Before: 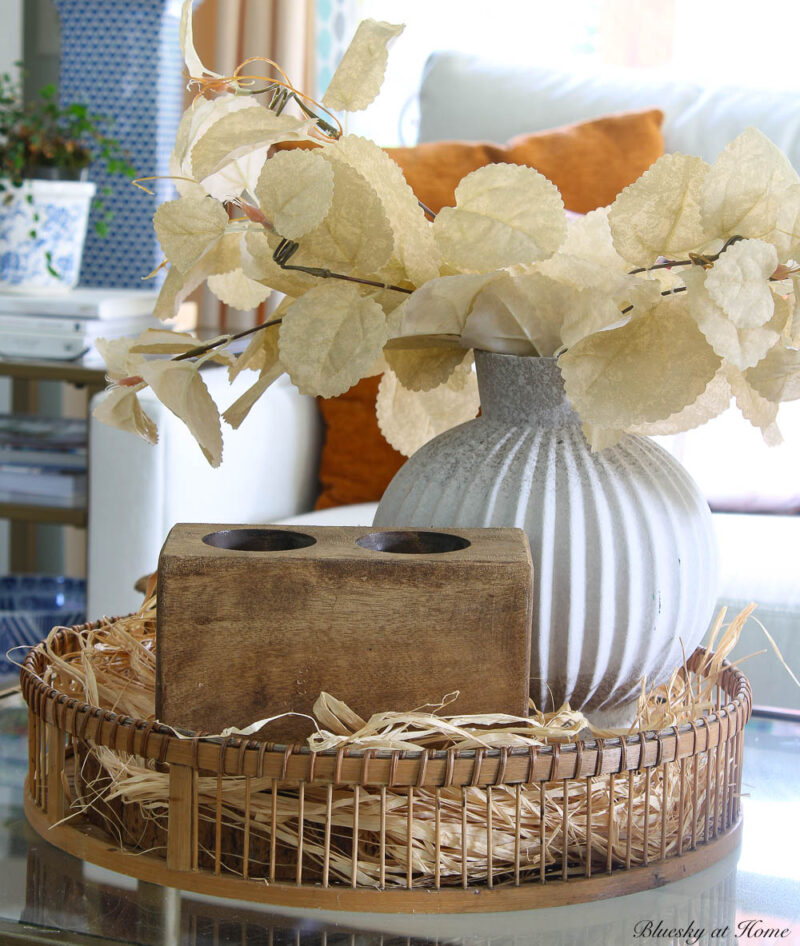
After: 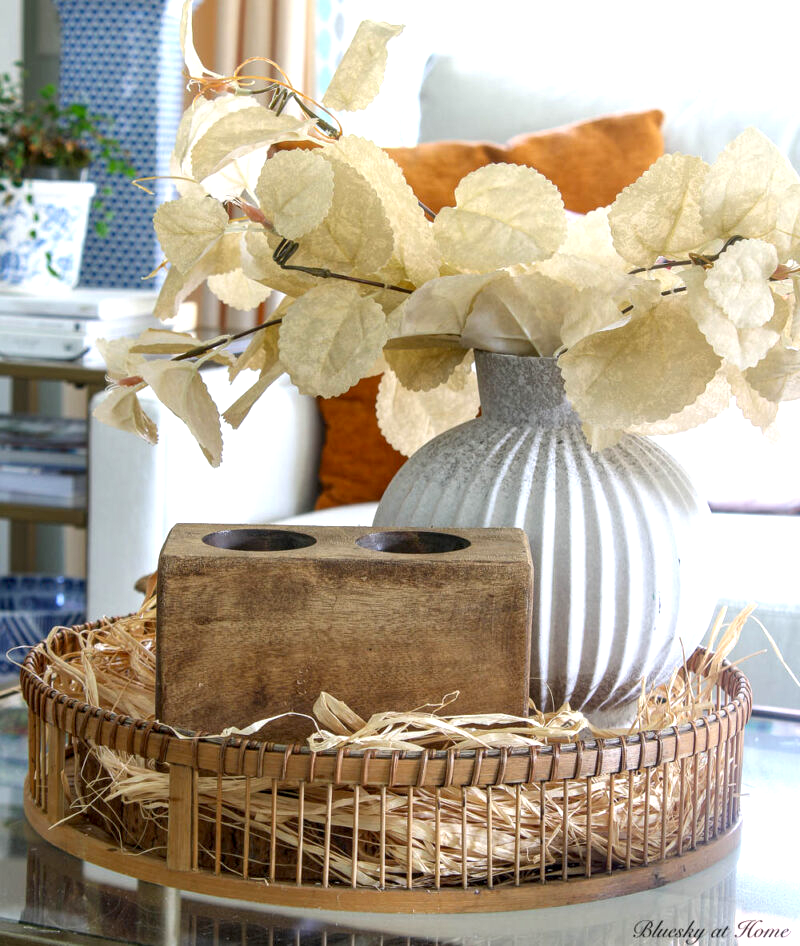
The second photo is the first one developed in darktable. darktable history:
local contrast: on, module defaults
exposure: black level correction 0.003, exposure 0.383 EV, compensate highlight preservation false
